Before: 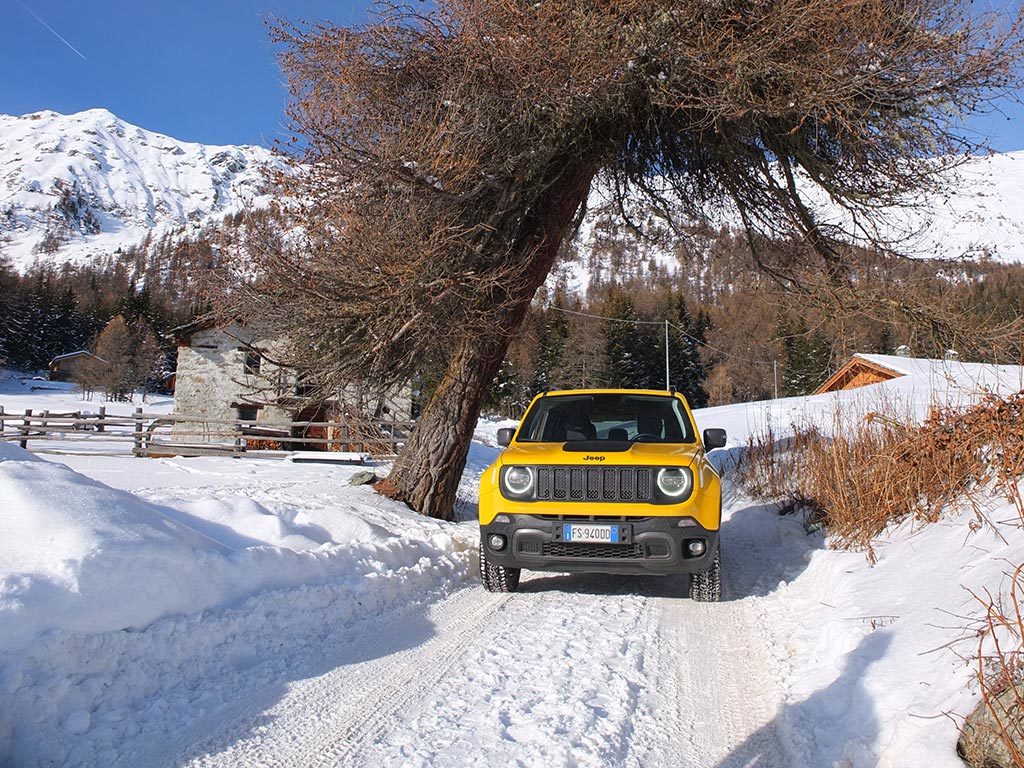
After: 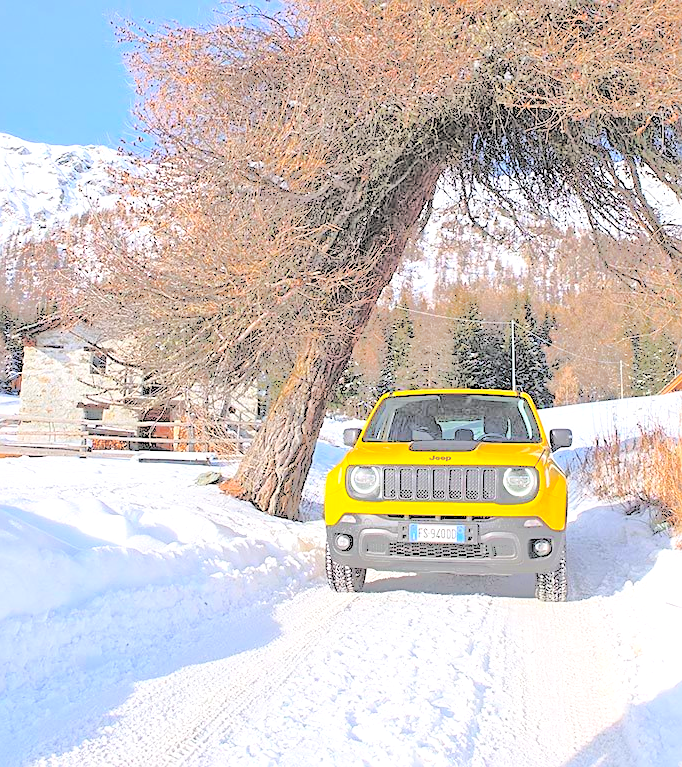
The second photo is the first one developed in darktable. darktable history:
exposure: black level correction 0, exposure 0.5 EV, compensate exposure bias true, compensate highlight preservation false
contrast brightness saturation: brightness 1
sharpen: on, module defaults
color balance rgb: perceptual saturation grading › global saturation 8.89%, saturation formula JzAzBz (2021)
crop and rotate: left 15.055%, right 18.278%
tone equalizer: -8 EV -0.528 EV, -7 EV -0.319 EV, -6 EV -0.083 EV, -5 EV 0.413 EV, -4 EV 0.985 EV, -3 EV 0.791 EV, -2 EV -0.01 EV, -1 EV 0.14 EV, +0 EV -0.012 EV, smoothing 1
color balance: output saturation 110%
